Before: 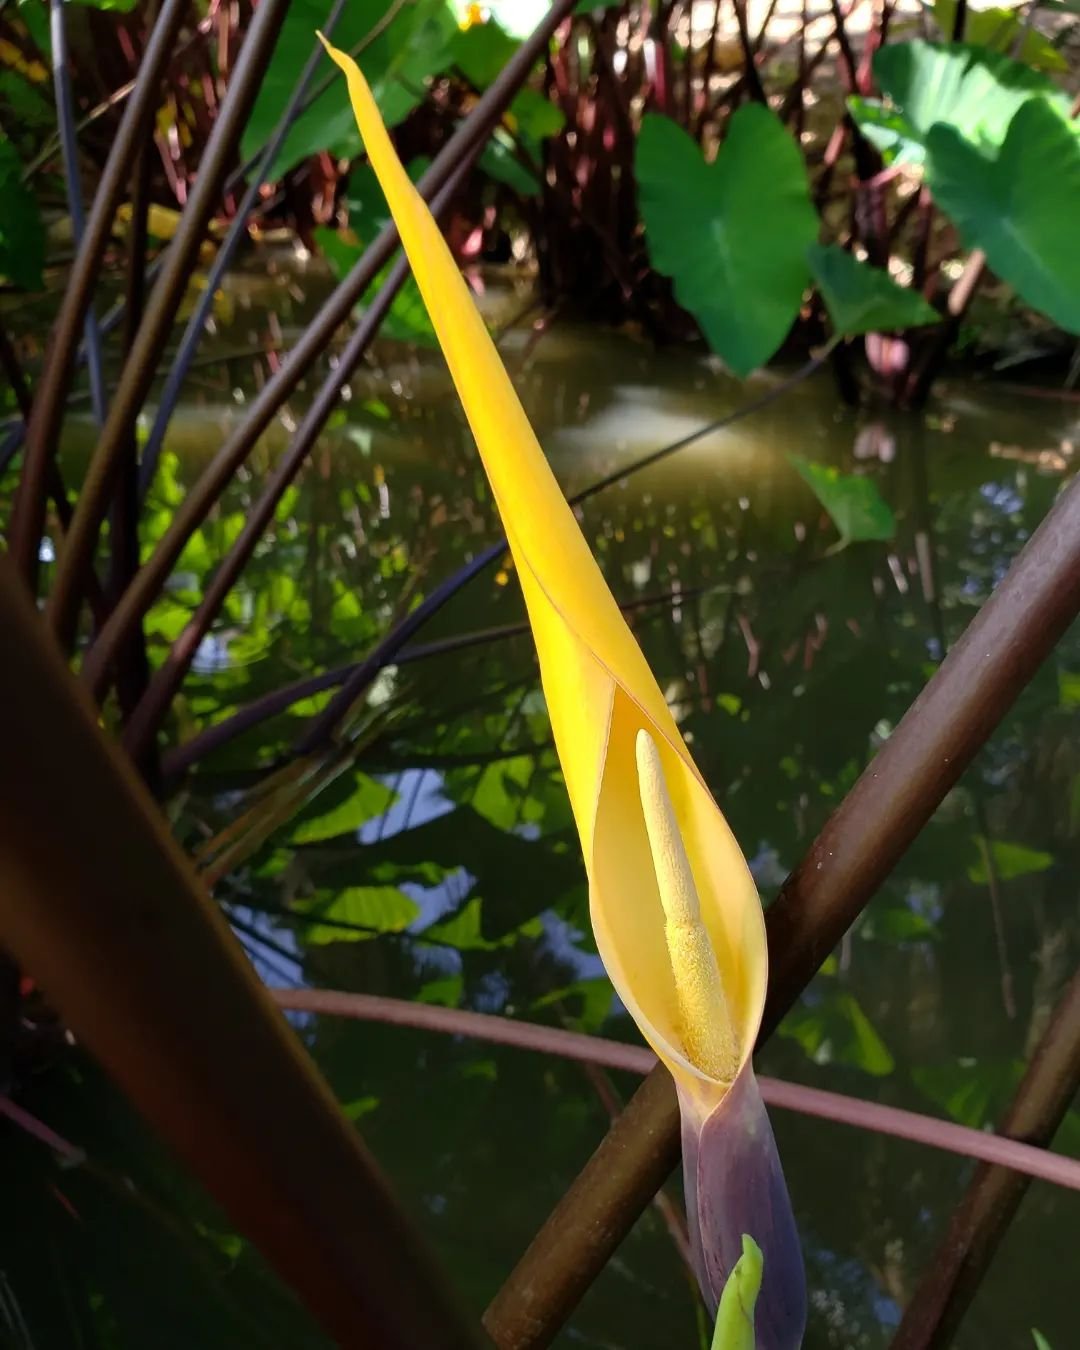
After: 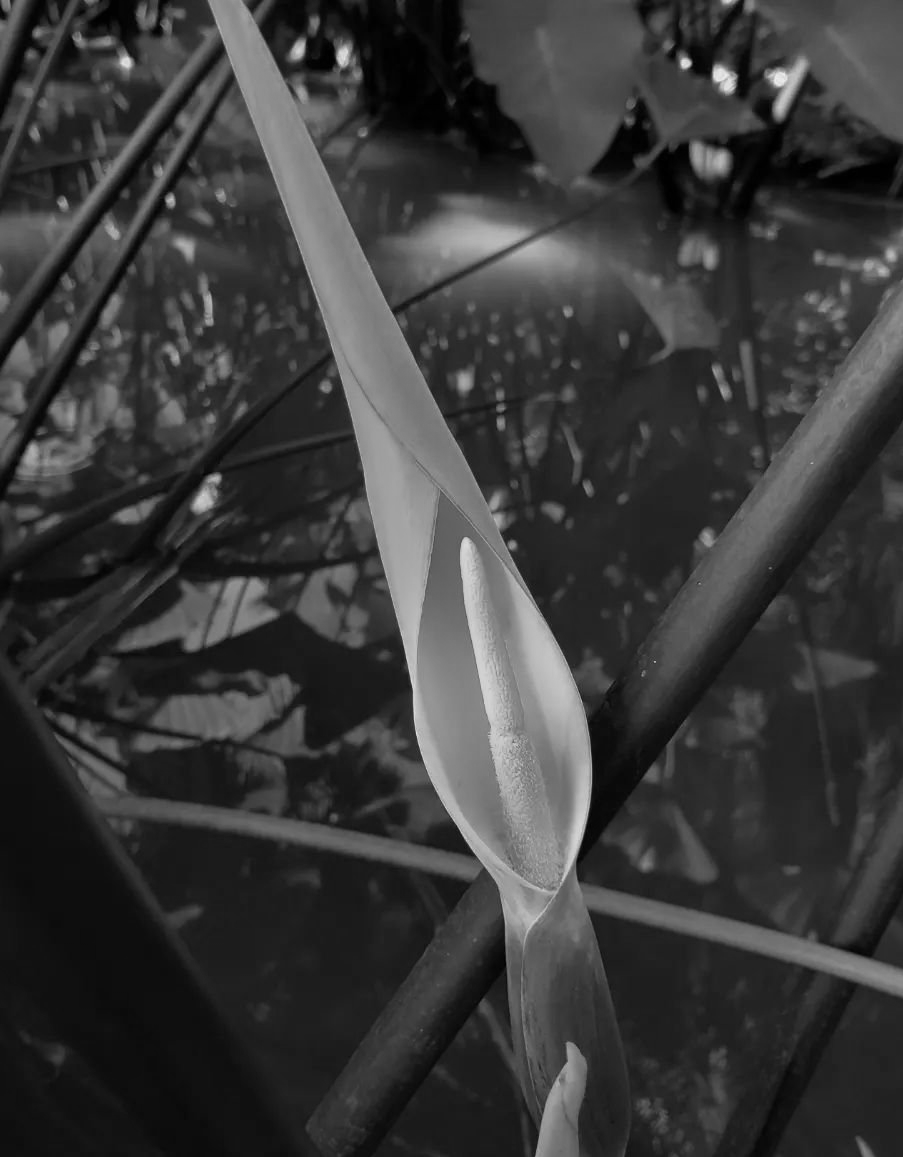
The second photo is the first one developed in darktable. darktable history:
monochrome: a -11.7, b 1.62, size 0.5, highlights 0.38
tone equalizer: on, module defaults
crop: left 16.315%, top 14.246%
